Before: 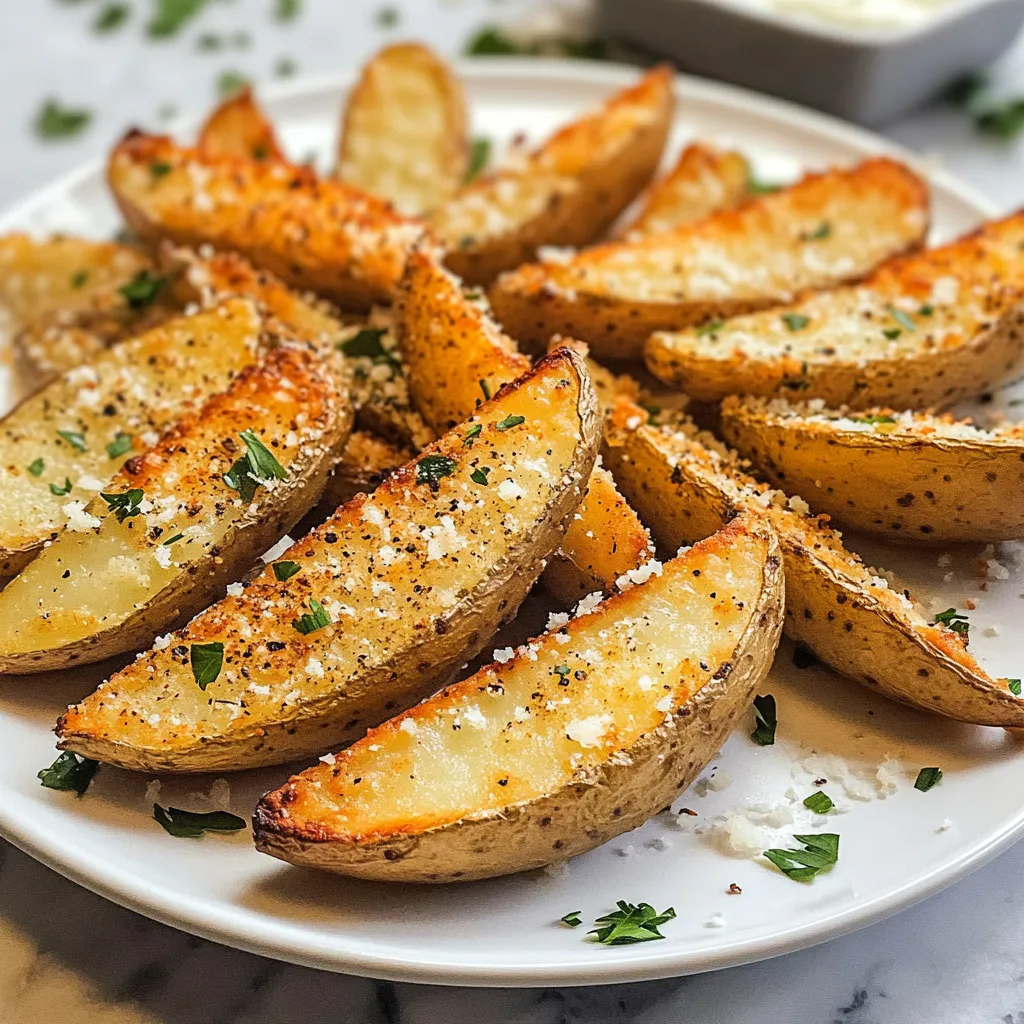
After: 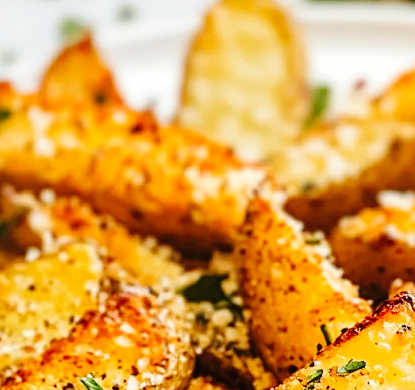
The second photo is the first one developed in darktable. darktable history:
crop: left 15.572%, top 5.43%, right 43.854%, bottom 56.405%
base curve: curves: ch0 [(0, 0) (0.036, 0.025) (0.121, 0.166) (0.206, 0.329) (0.605, 0.79) (1, 1)], preserve colors none
